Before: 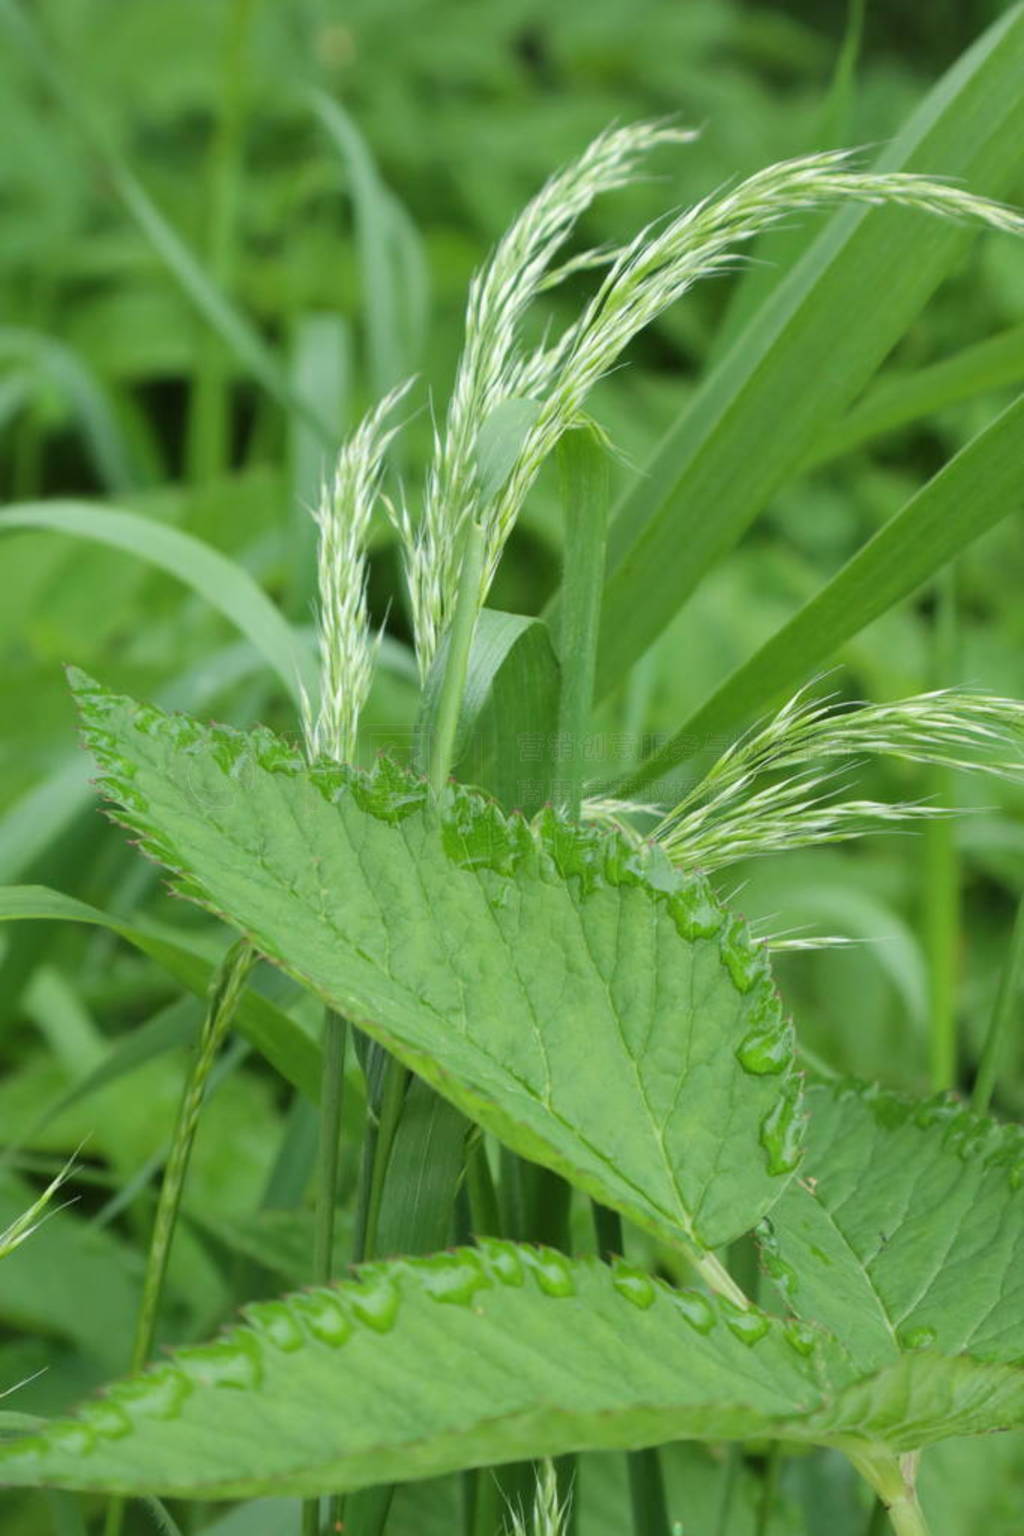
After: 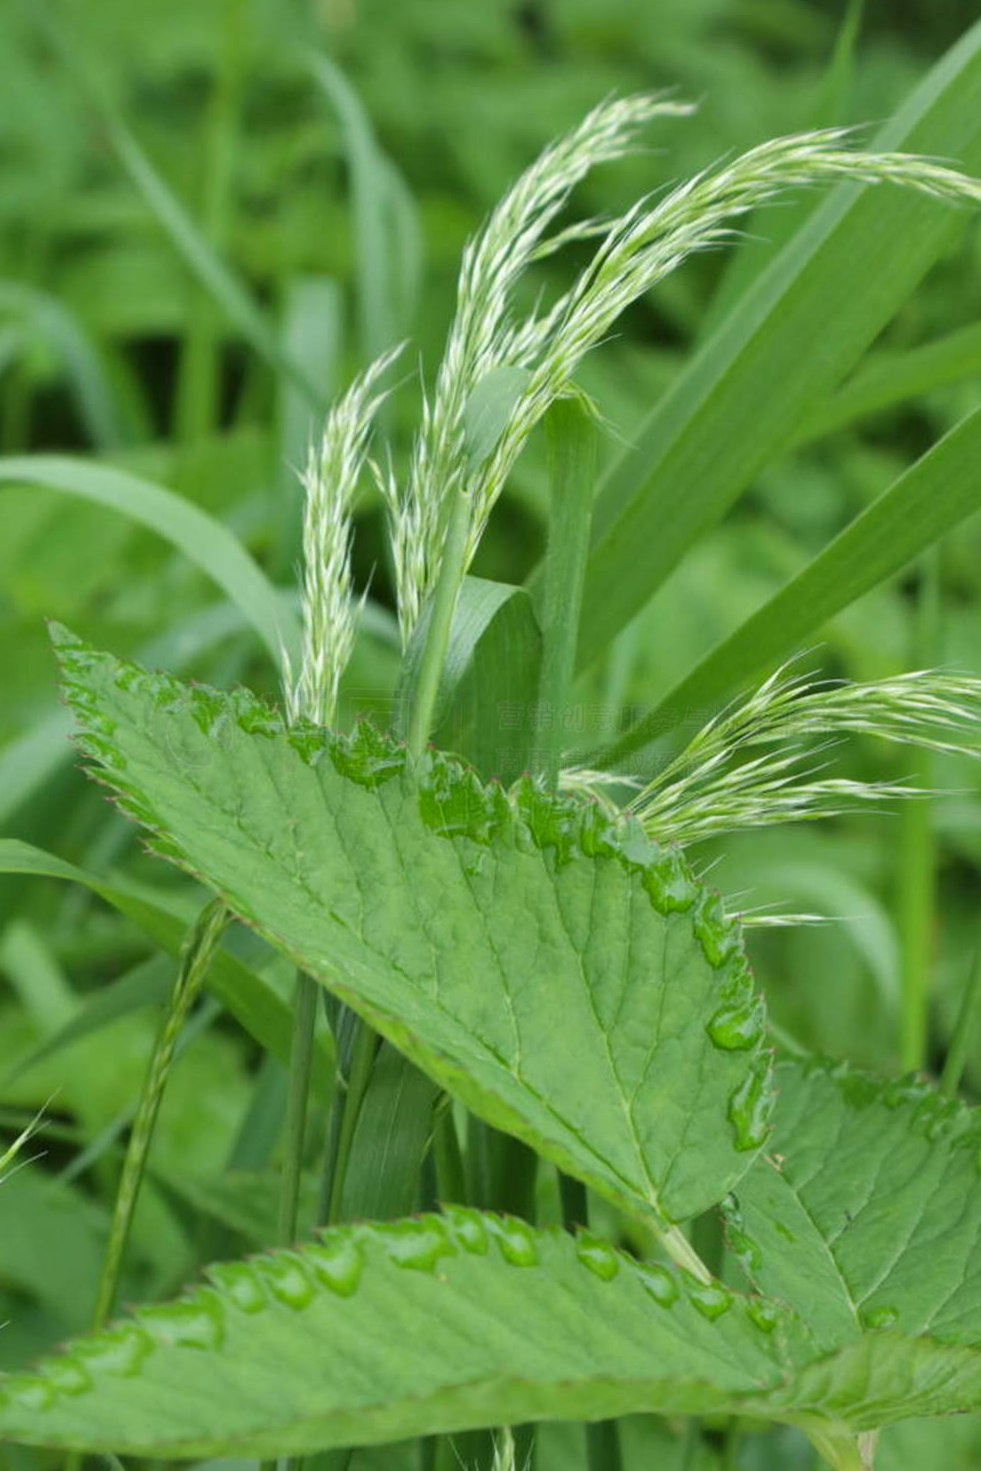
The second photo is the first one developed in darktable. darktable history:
crop and rotate: angle -1.69°
shadows and highlights: radius 100.41, shadows 50.55, highlights -64.36, highlights color adjustment 49.82%, soften with gaussian
